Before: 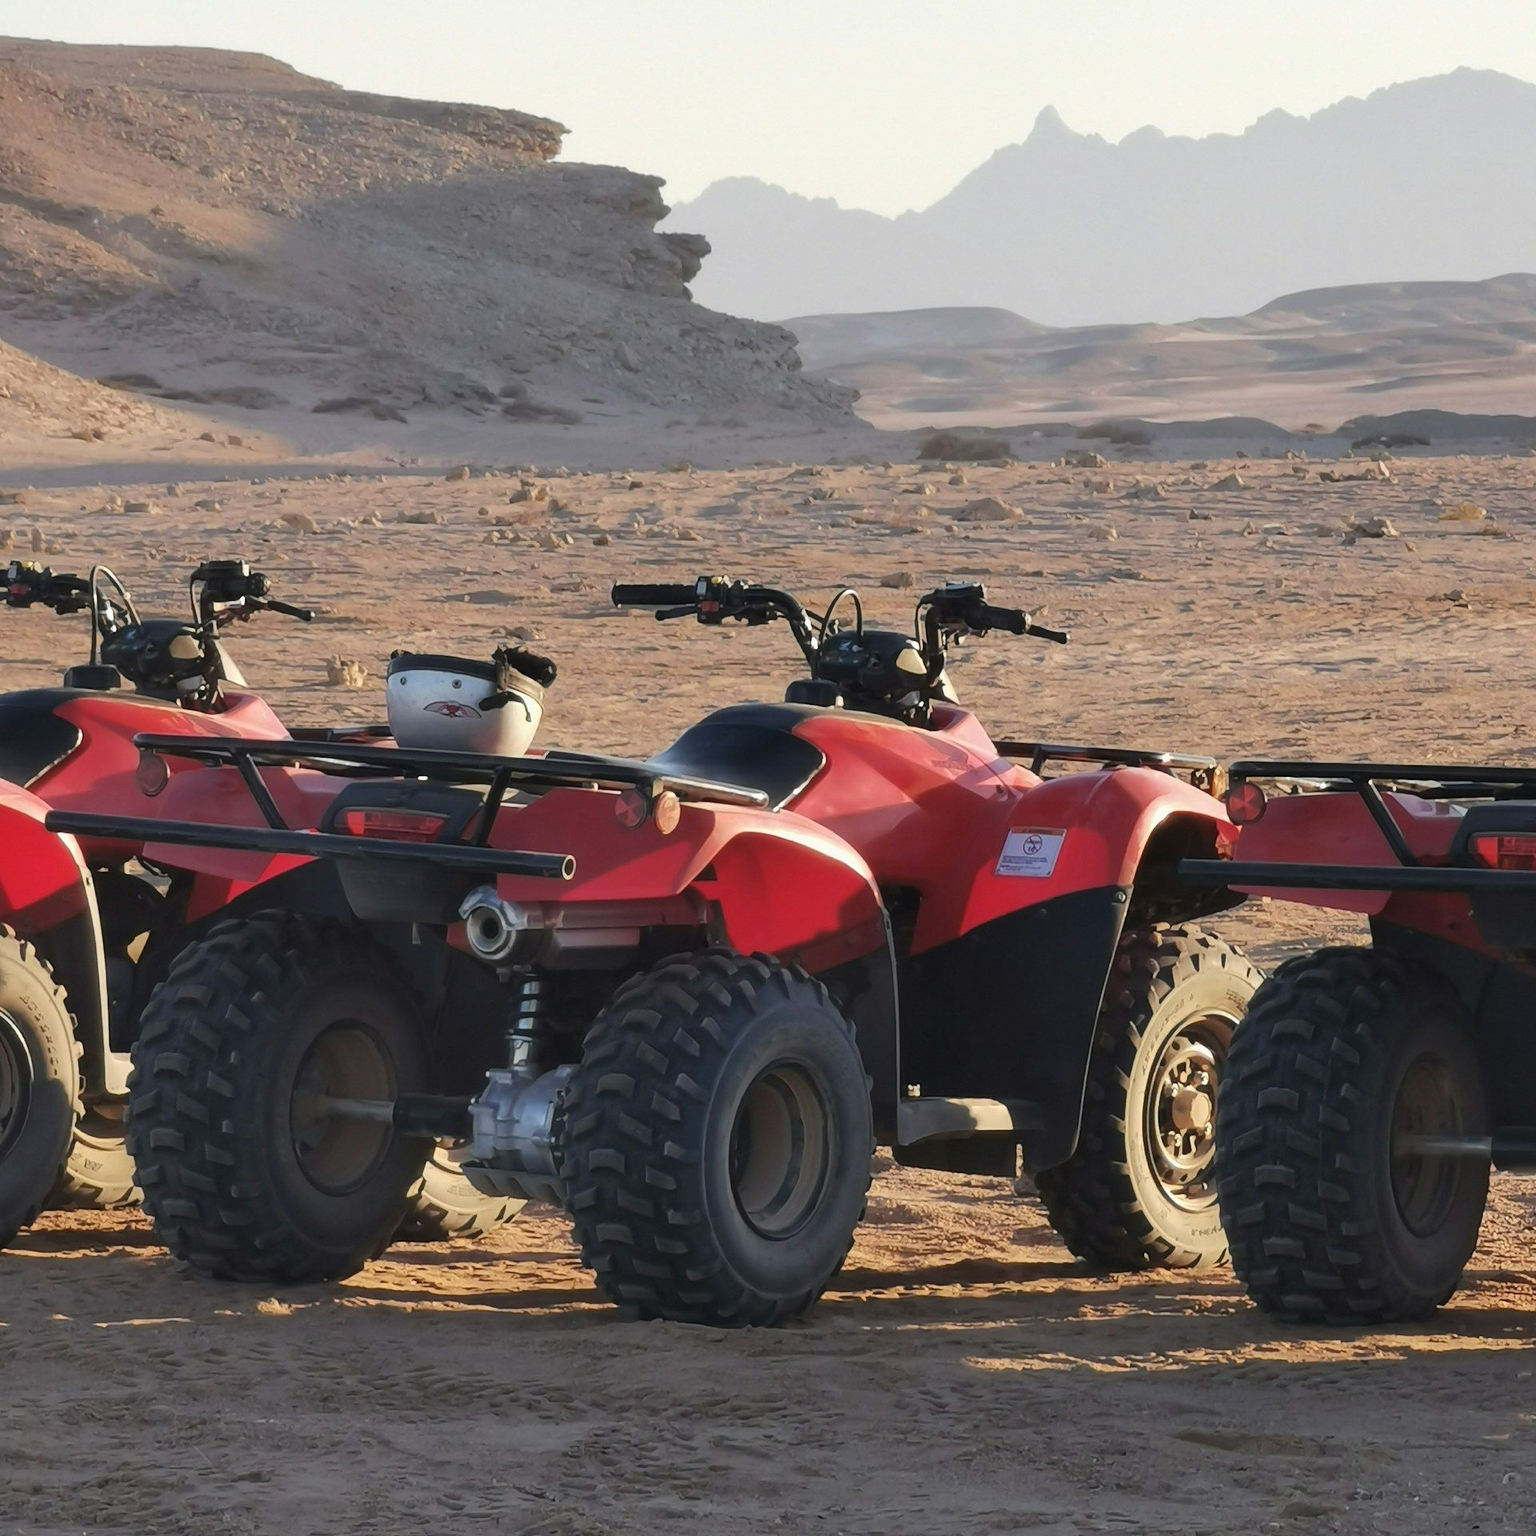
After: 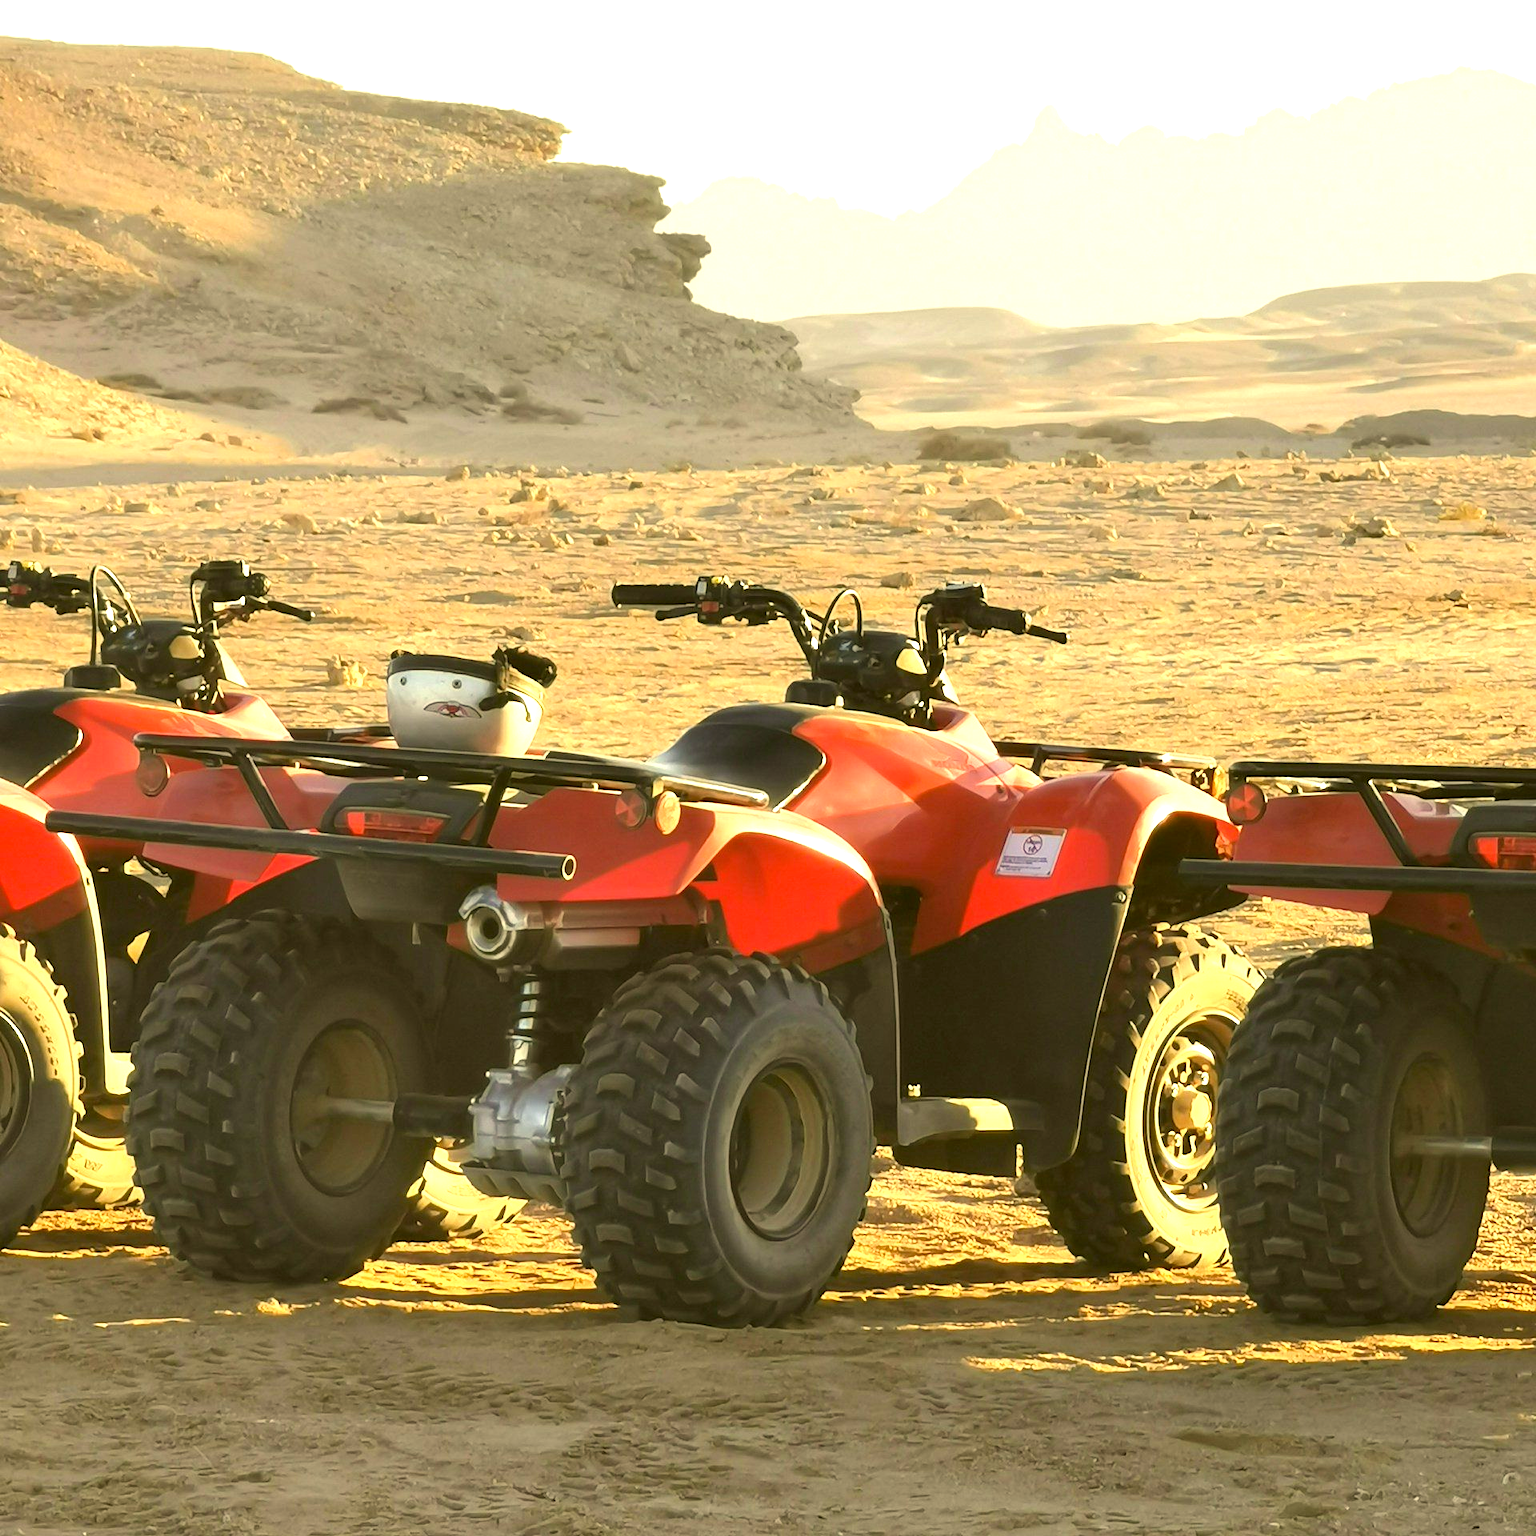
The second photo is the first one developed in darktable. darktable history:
exposure: black level correction 0, exposure 1.2 EV, compensate highlight preservation false
color correction: highlights a* 0.162, highlights b* 29.53, shadows a* -0.162, shadows b* 21.09
